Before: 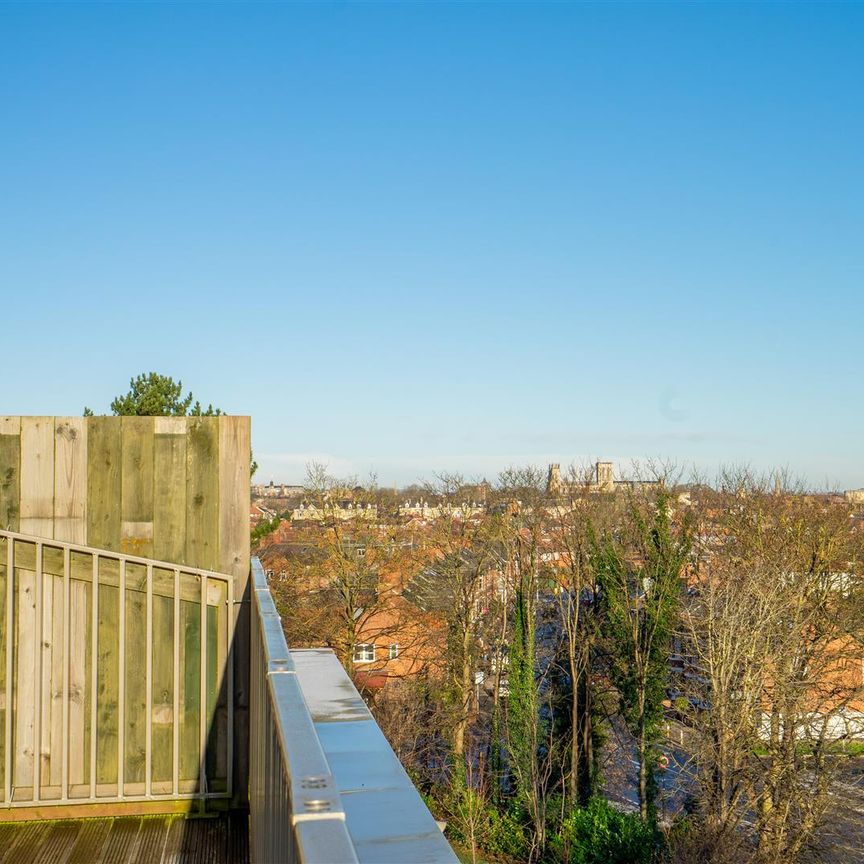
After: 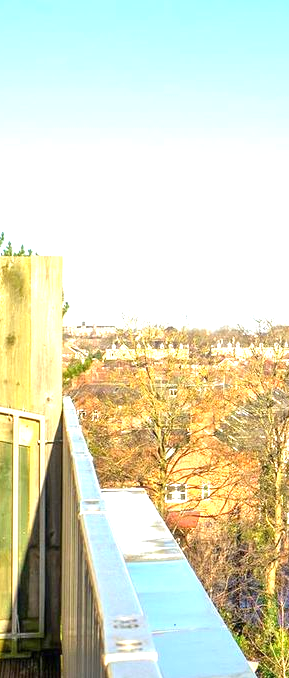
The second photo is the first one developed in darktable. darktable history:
exposure: black level correction 0, exposure 1.5 EV, compensate exposure bias true, compensate highlight preservation false
crop and rotate: left 21.77%, top 18.528%, right 44.676%, bottom 2.997%
